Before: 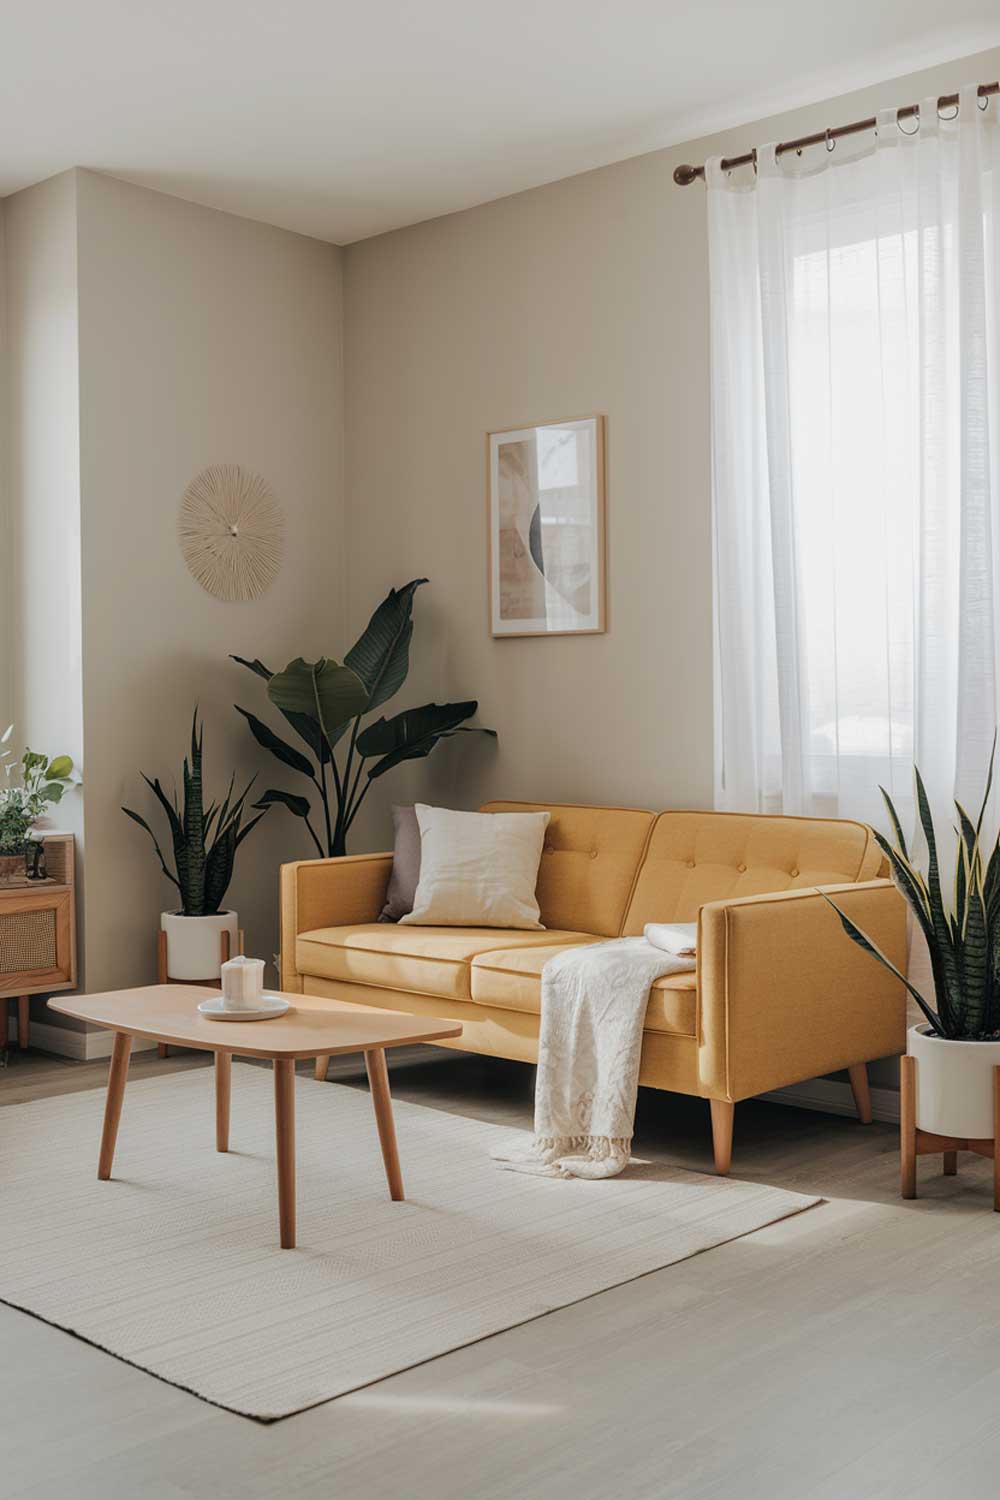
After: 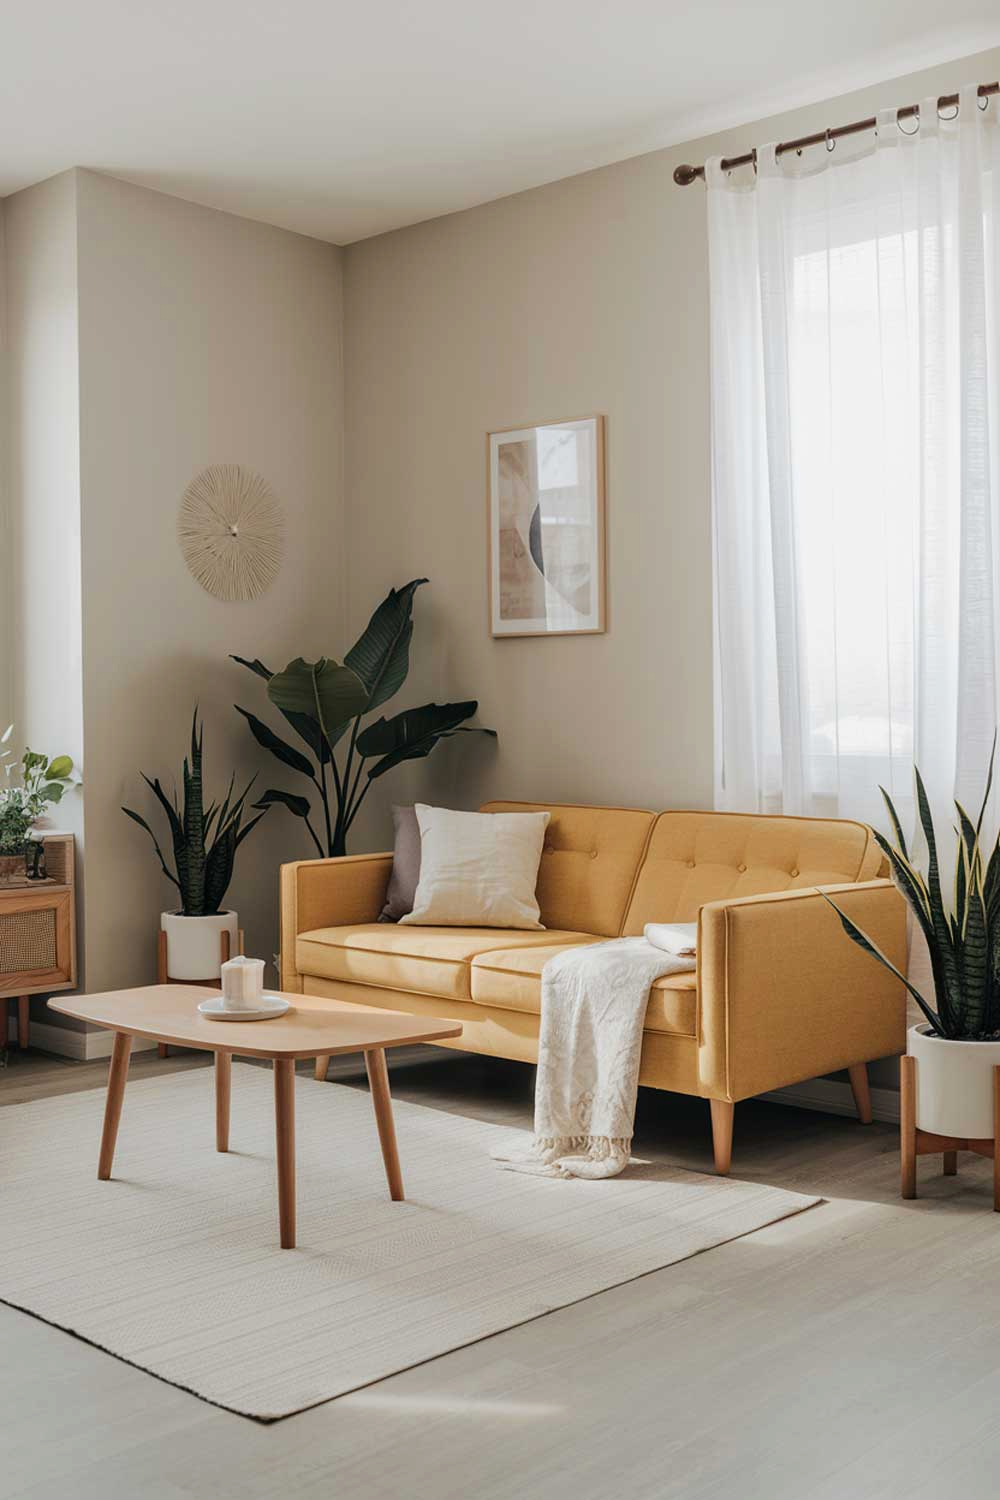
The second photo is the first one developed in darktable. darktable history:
contrast brightness saturation: contrast 0.102, brightness 0.01, saturation 0.02
